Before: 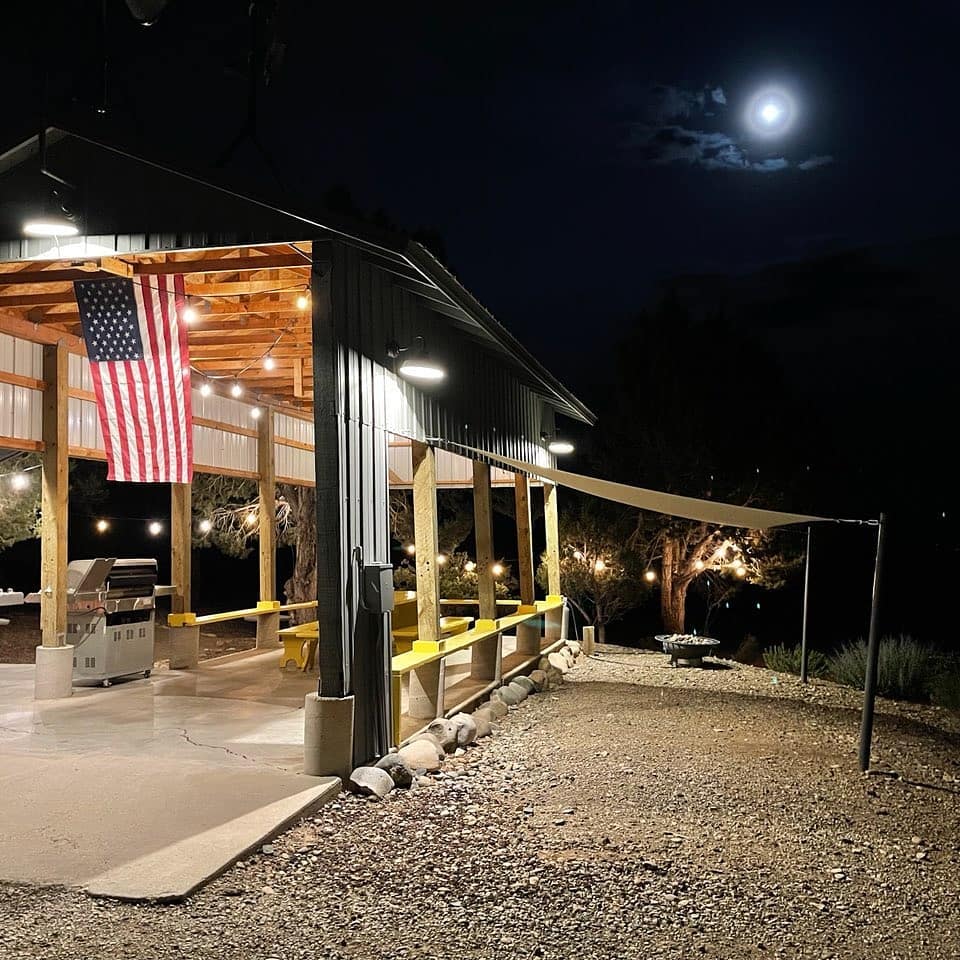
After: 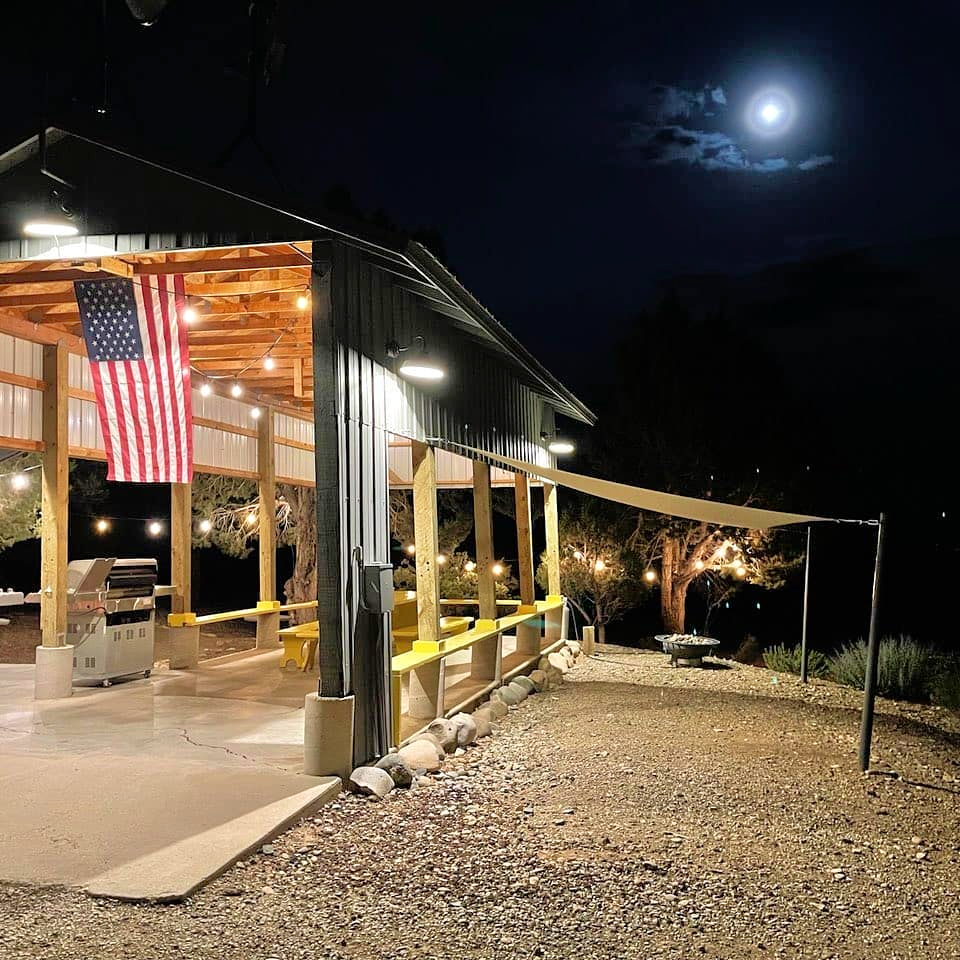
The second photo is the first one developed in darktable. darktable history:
tone equalizer: -7 EV 0.163 EV, -6 EV 0.591 EV, -5 EV 1.18 EV, -4 EV 1.34 EV, -3 EV 1.13 EV, -2 EV 0.6 EV, -1 EV 0.156 EV
velvia: on, module defaults
